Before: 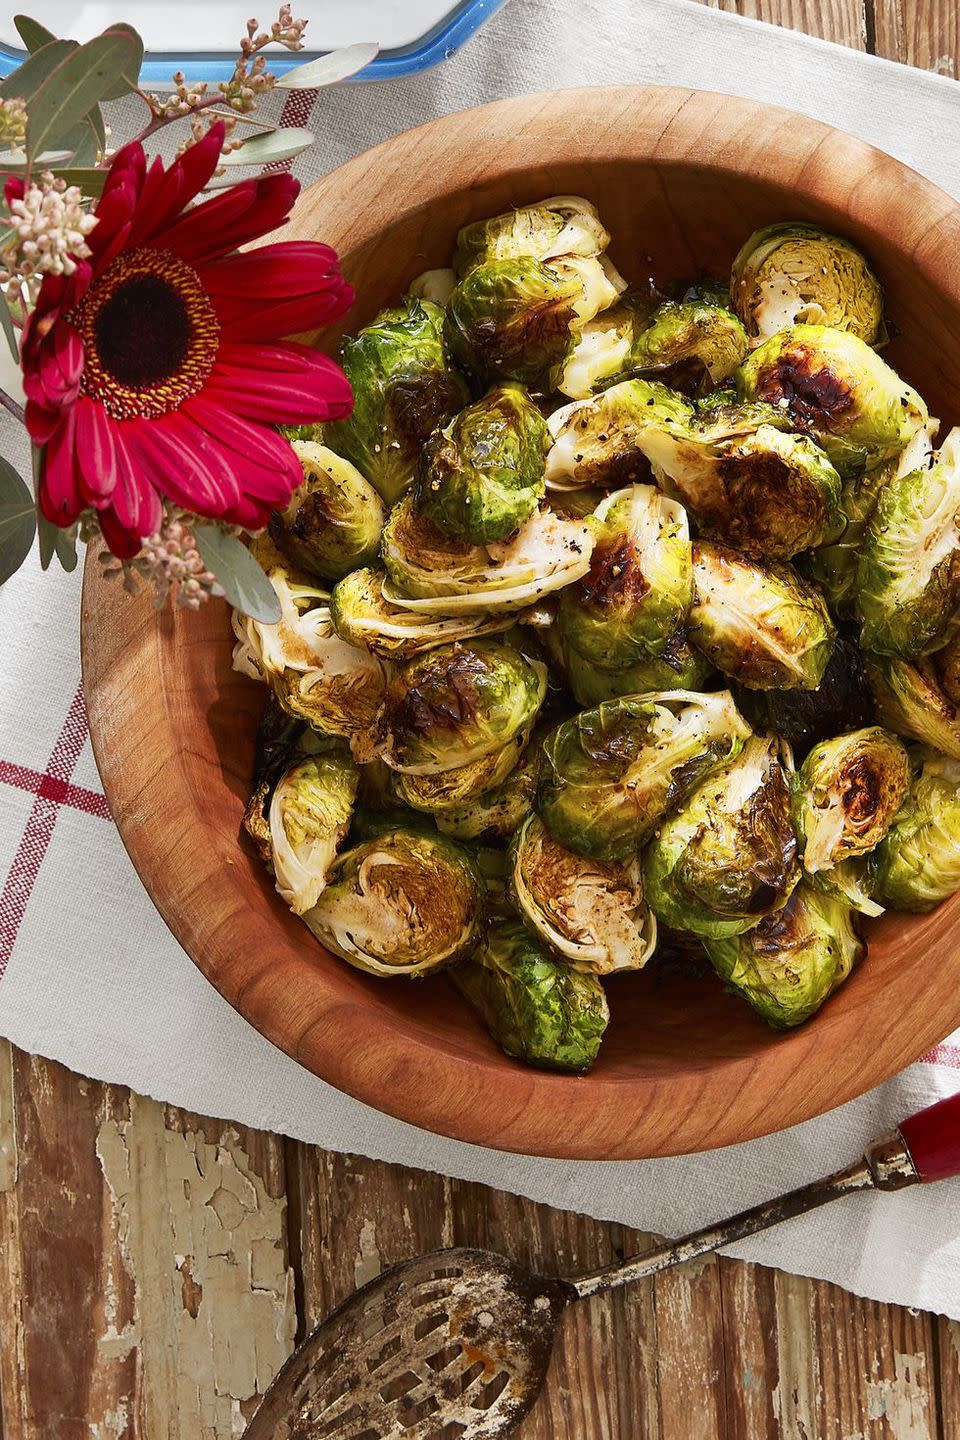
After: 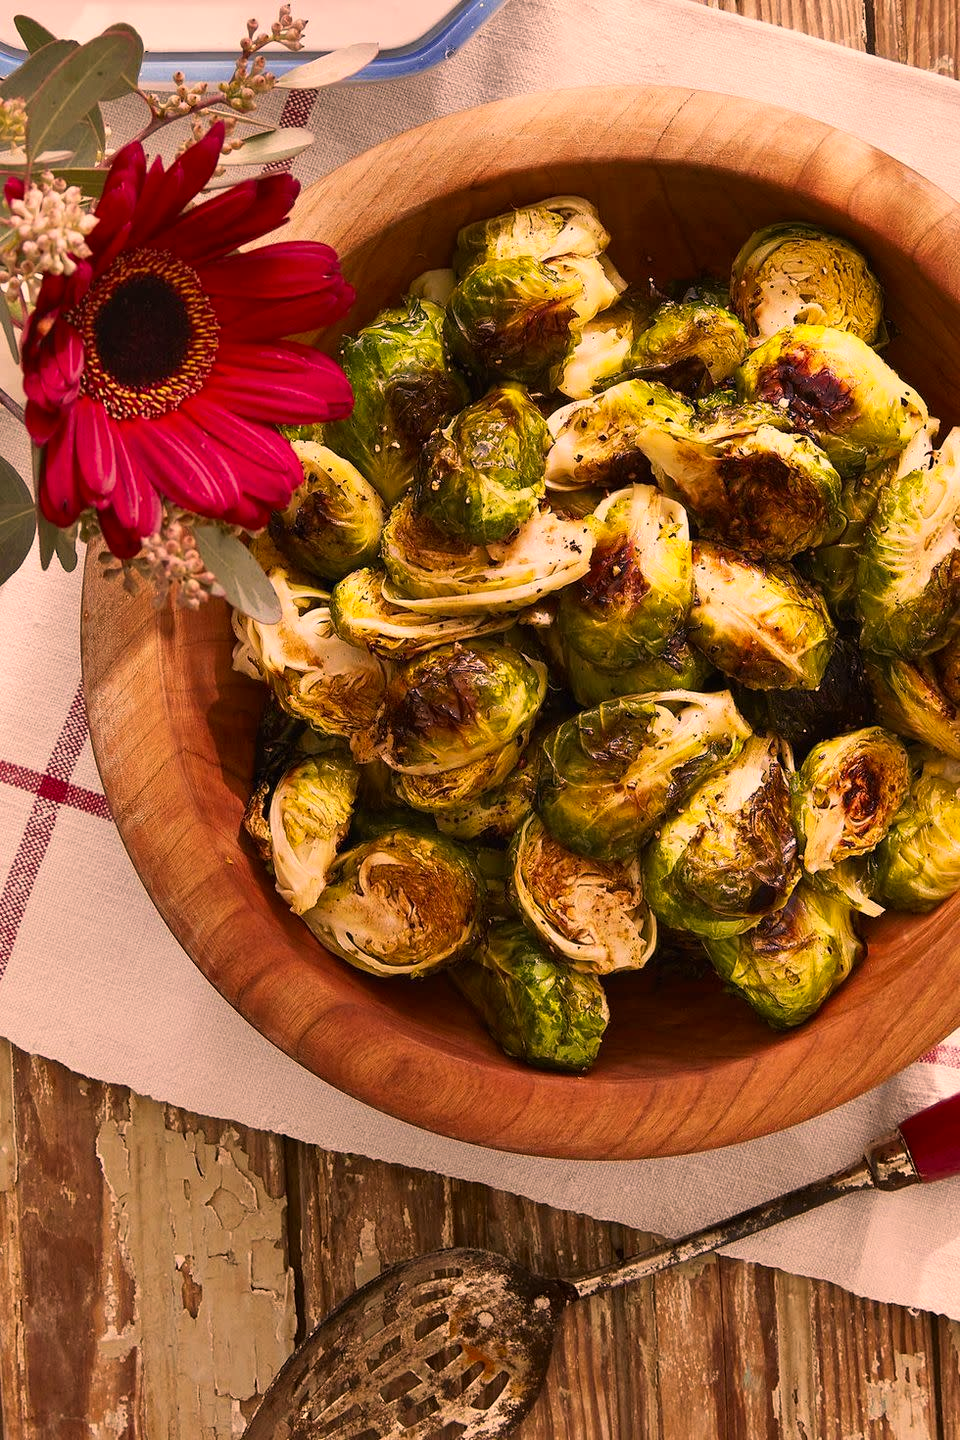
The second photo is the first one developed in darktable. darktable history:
color correction: highlights a* 22.36, highlights b* 21.68
